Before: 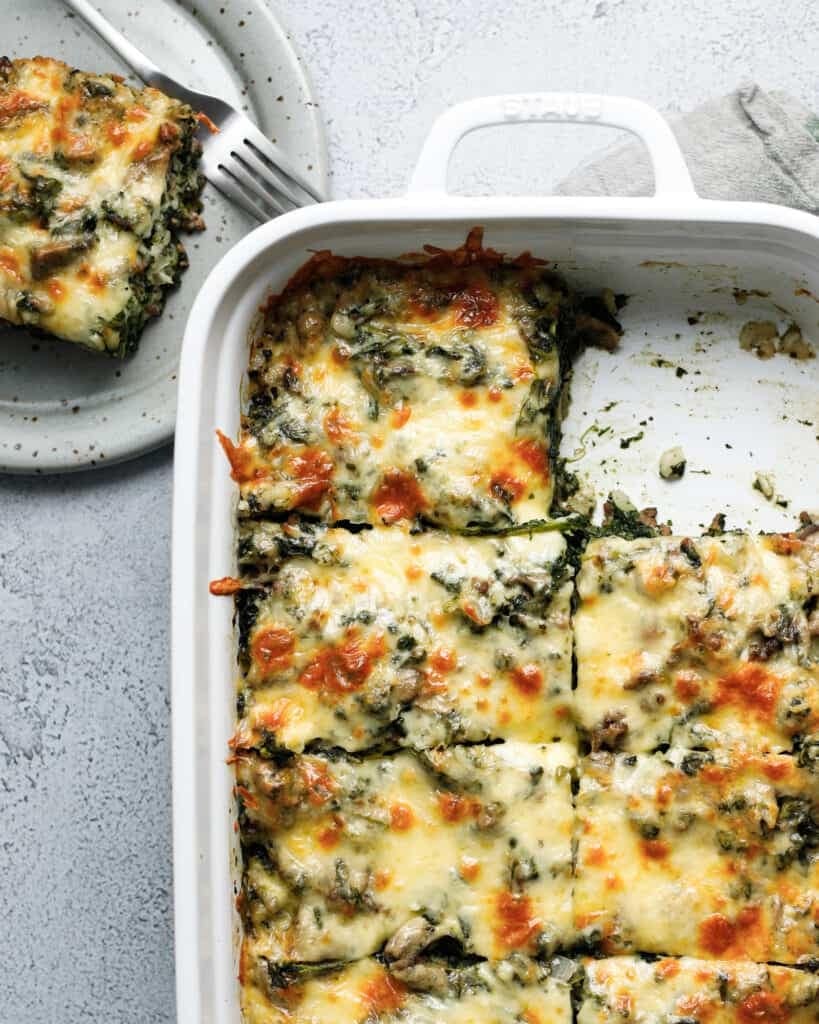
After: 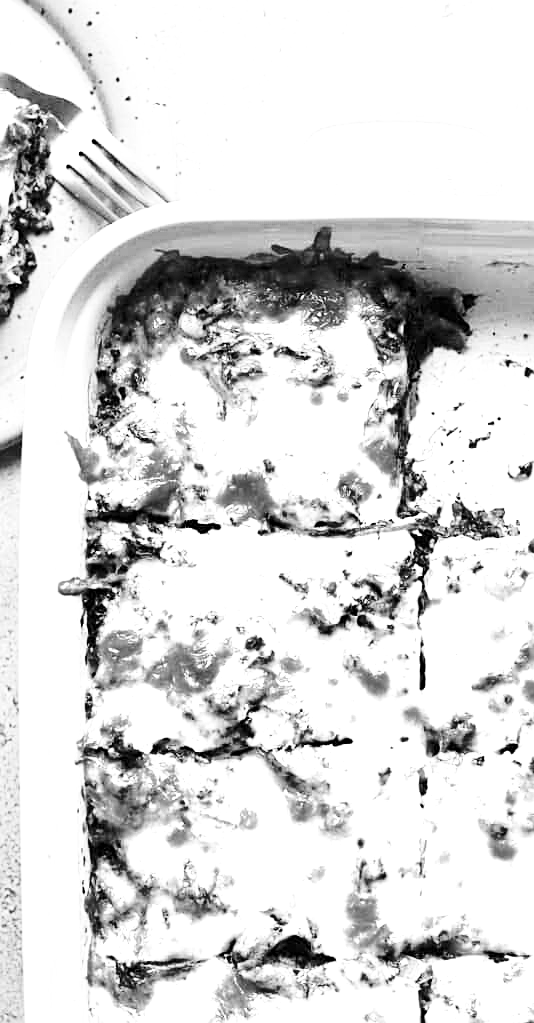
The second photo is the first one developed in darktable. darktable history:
crop and rotate: left 18.603%, right 16.087%
base curve: curves: ch0 [(0, 0) (0.036, 0.037) (0.121, 0.228) (0.46, 0.76) (0.859, 0.983) (1, 1)], preserve colors none
exposure: exposure 0.789 EV, compensate exposure bias true, compensate highlight preservation false
color zones: curves: ch0 [(0.002, 0.593) (0.143, 0.417) (0.285, 0.541) (0.455, 0.289) (0.608, 0.327) (0.727, 0.283) (0.869, 0.571) (1, 0.603)]; ch1 [(0, 0) (0.143, 0) (0.286, 0) (0.429, 0) (0.571, 0) (0.714, 0) (0.857, 0)]
sharpen: on, module defaults
